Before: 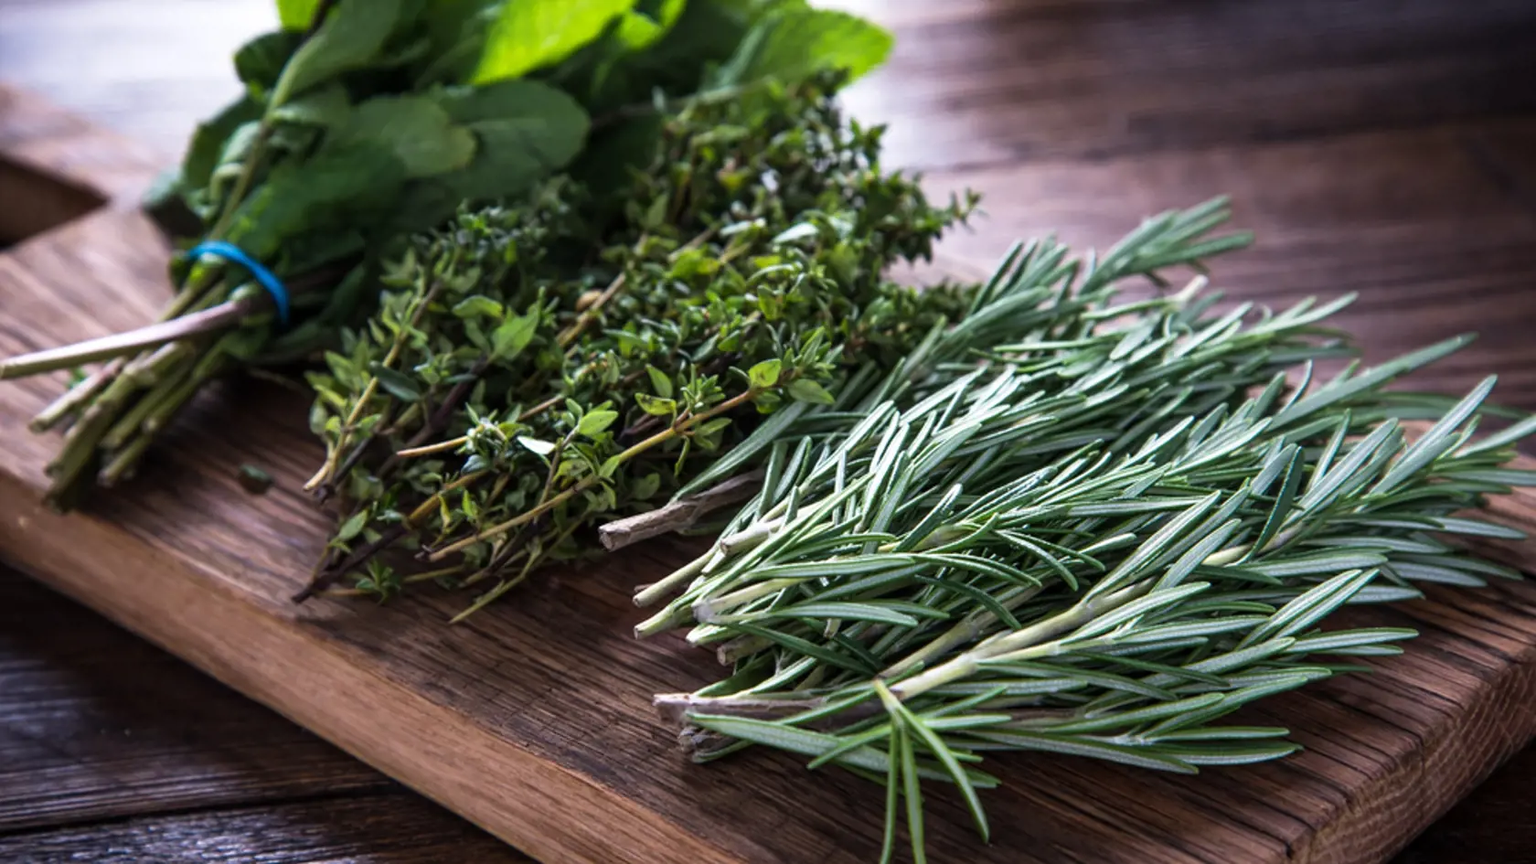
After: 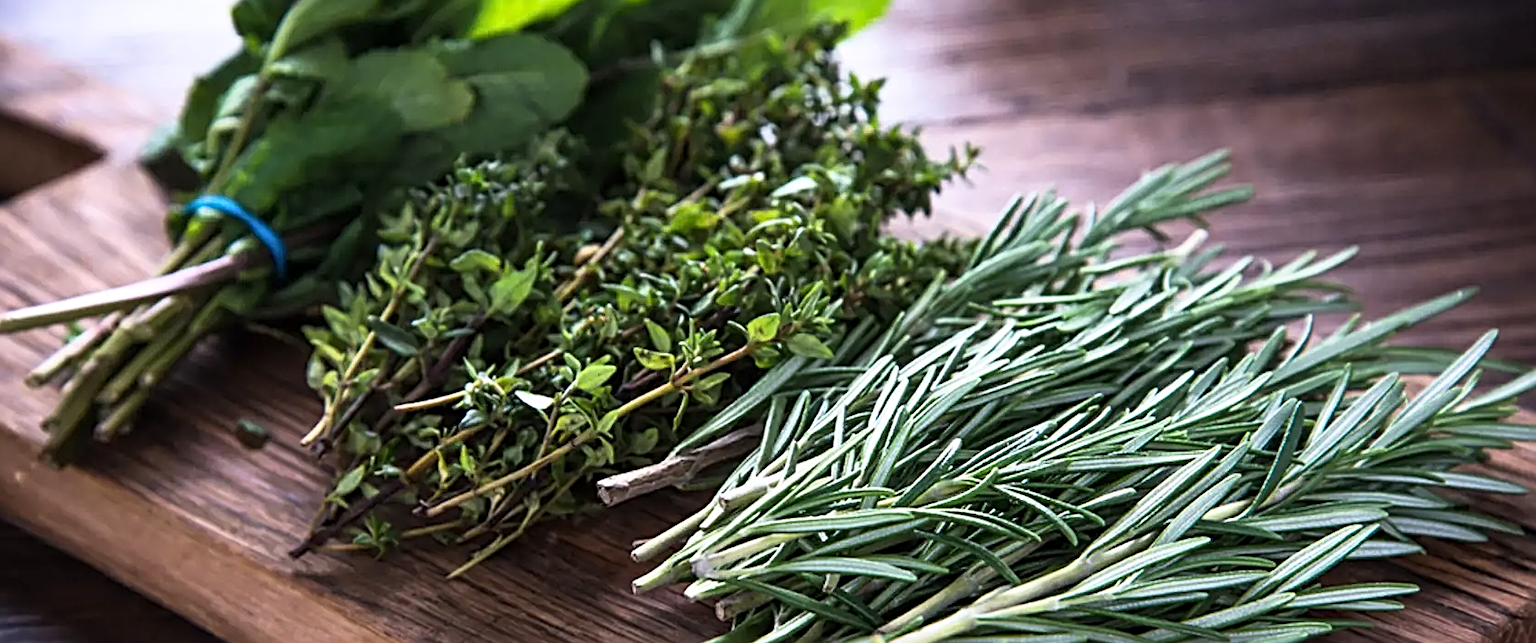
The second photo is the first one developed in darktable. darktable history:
crop: left 0.294%, top 5.491%, bottom 19.911%
sharpen: radius 2.825, amount 0.728
base curve: curves: ch0 [(0, 0) (0.666, 0.806) (1, 1)]
